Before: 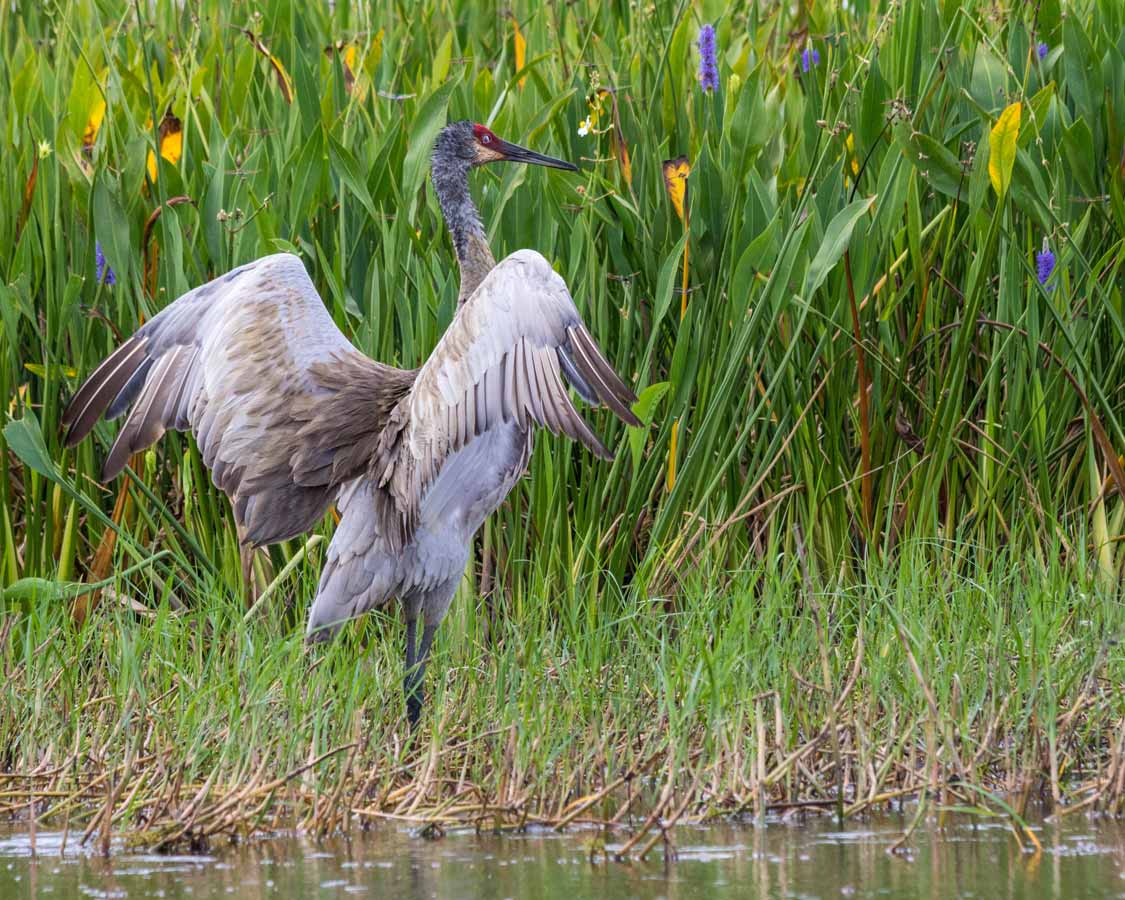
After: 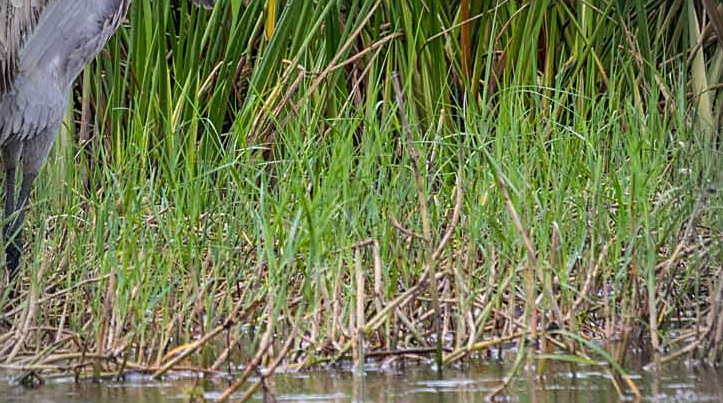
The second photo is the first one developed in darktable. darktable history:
sharpen: on, module defaults
vignetting: fall-off start 73.43%, brightness -0.448, saturation -0.69
exposure: compensate exposure bias true, compensate highlight preservation false
crop and rotate: left 35.681%, top 50.261%, bottom 4.871%
